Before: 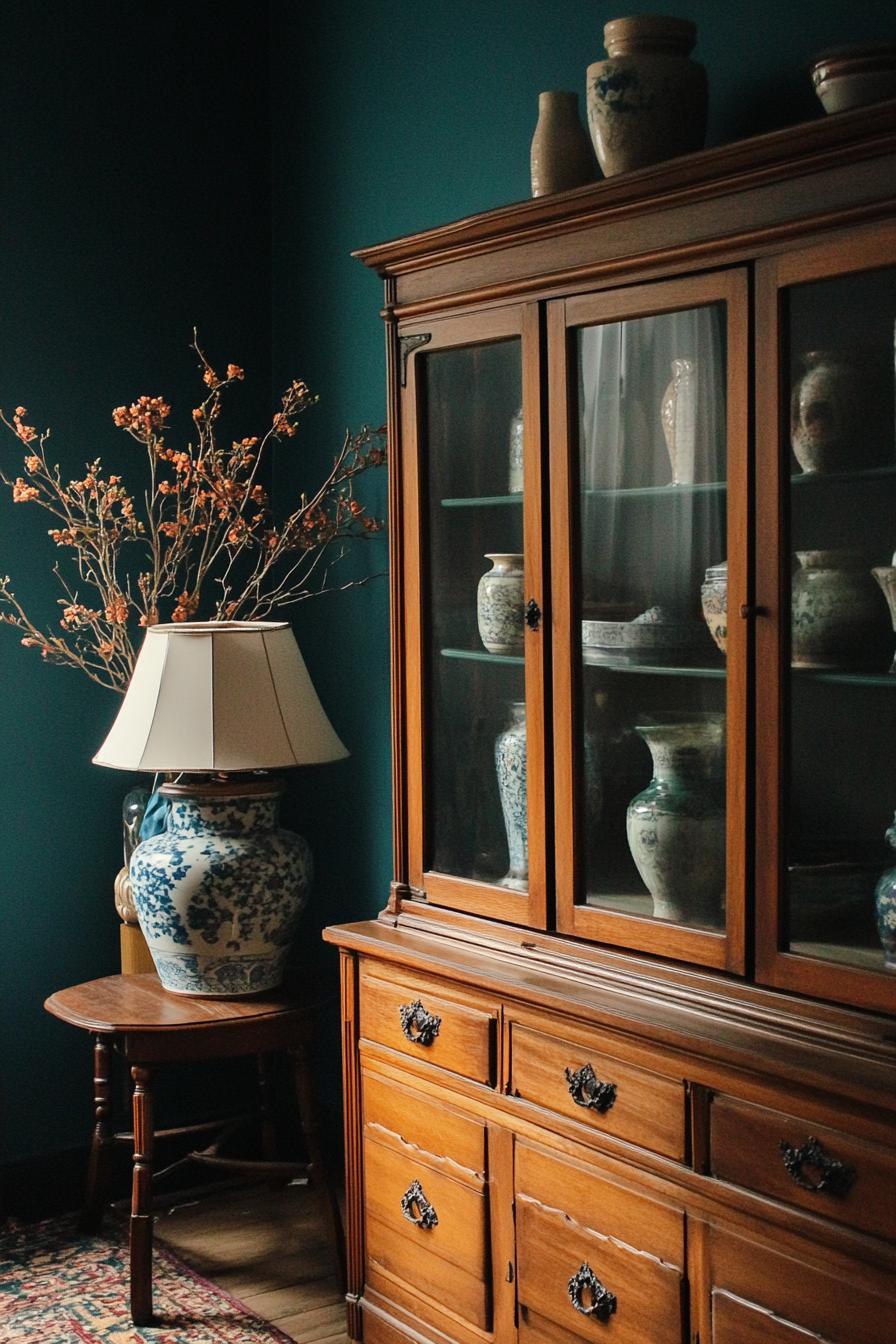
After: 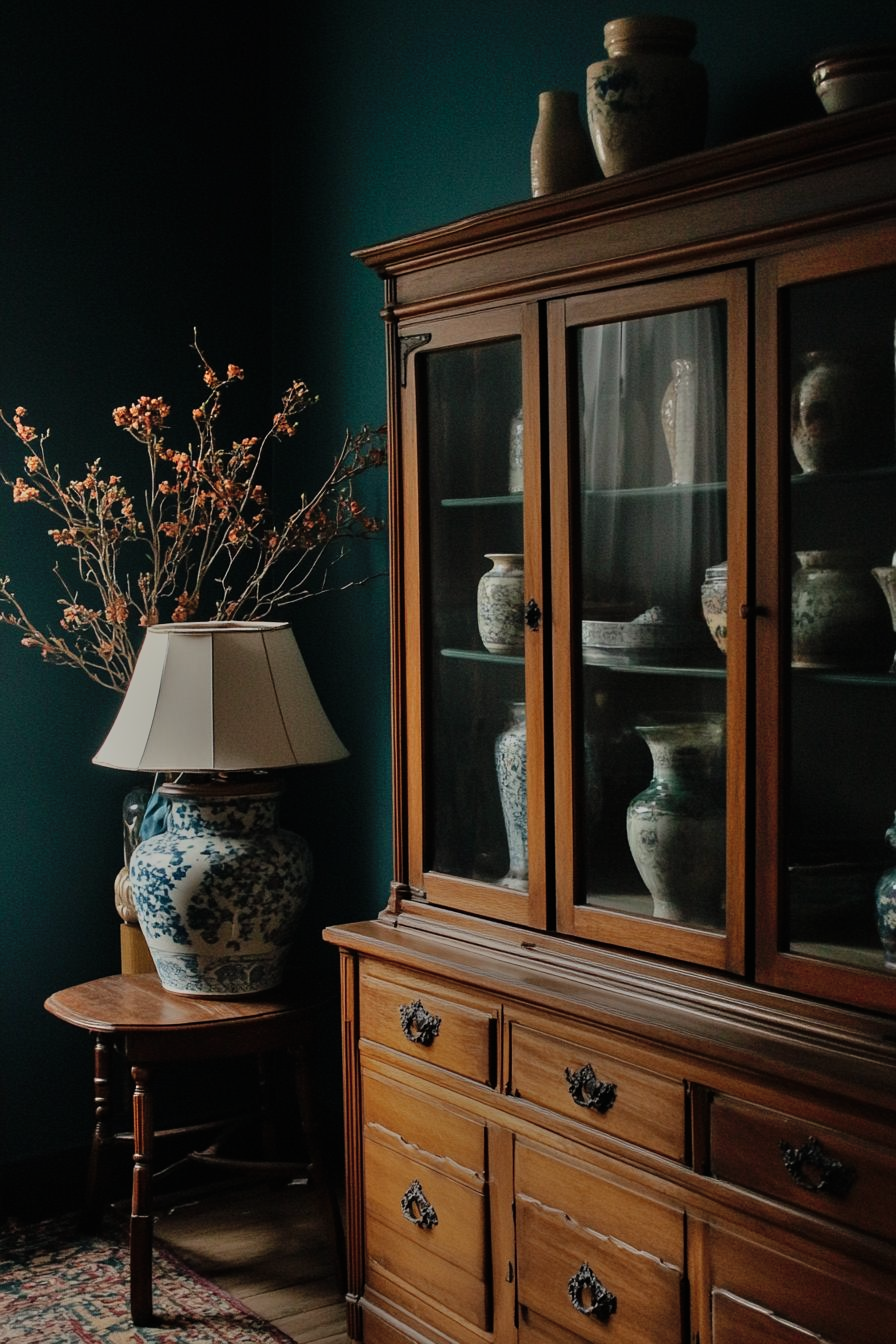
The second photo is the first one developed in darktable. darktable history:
contrast brightness saturation: saturation -0.081
shadows and highlights: low approximation 0.01, soften with gaussian
exposure: exposure -1.937 EV, compensate highlight preservation false
